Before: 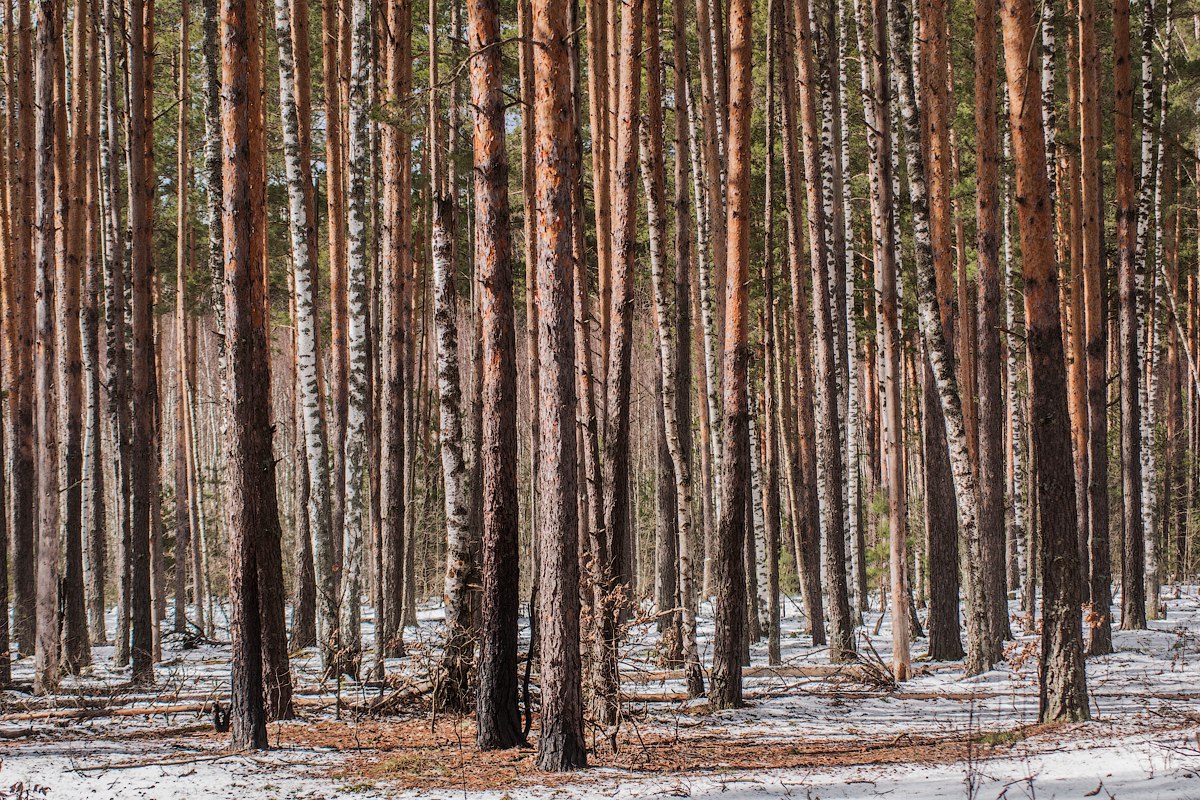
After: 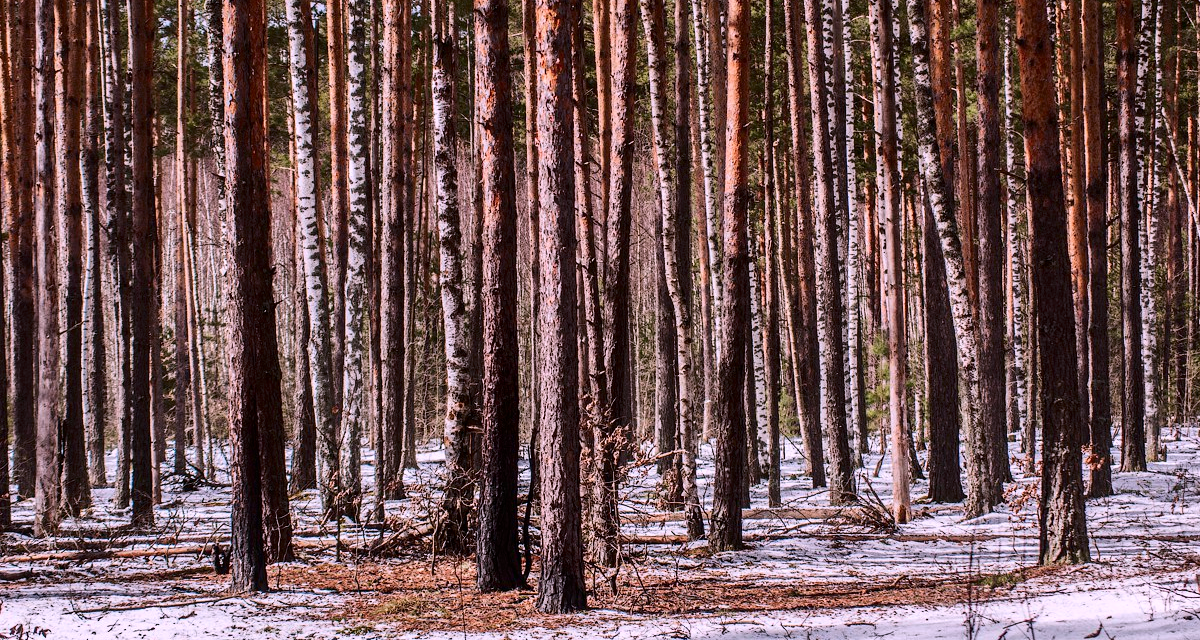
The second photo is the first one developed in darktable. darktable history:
contrast brightness saturation: contrast 0.2, brightness -0.11, saturation 0.1
white balance: red 1.066, blue 1.119
crop and rotate: top 19.998%
